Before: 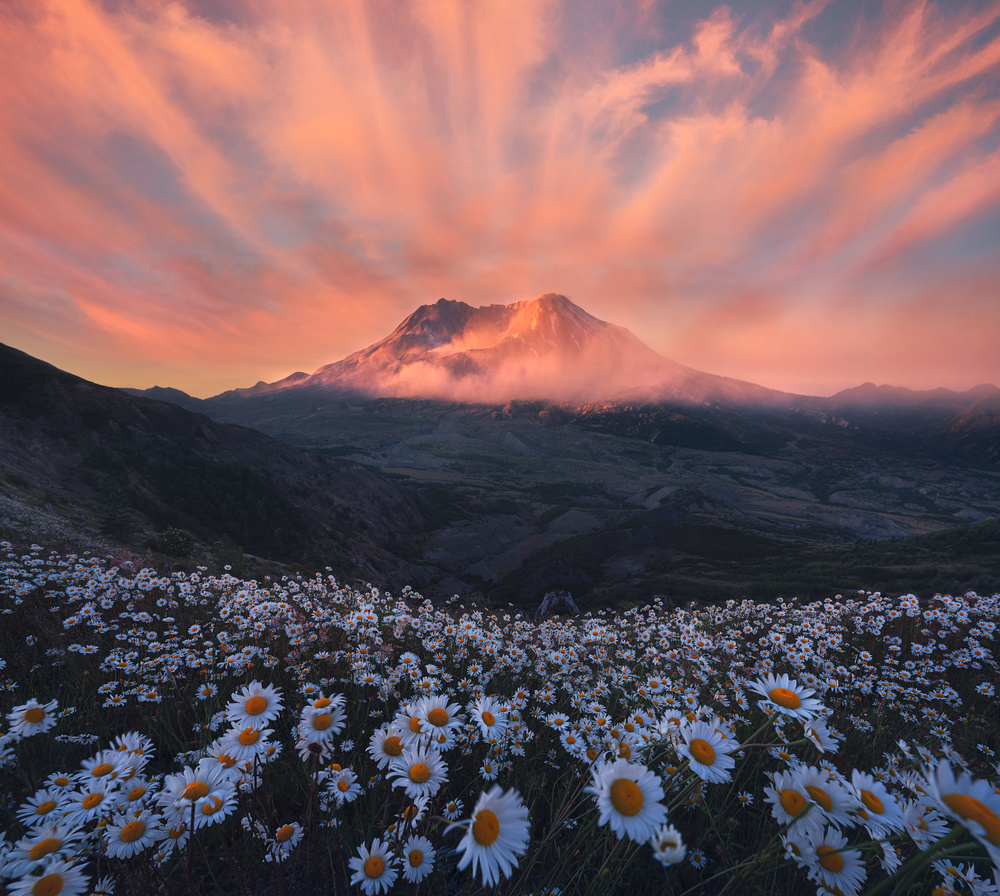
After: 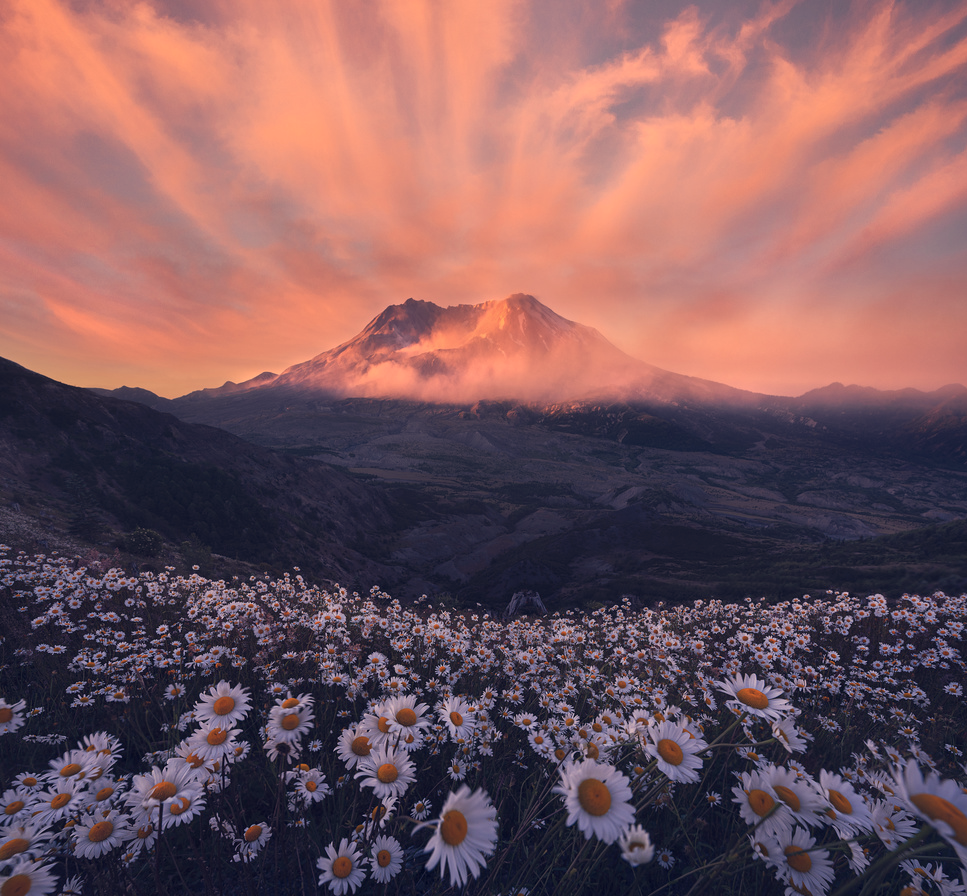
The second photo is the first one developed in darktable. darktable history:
crop and rotate: left 3.238%
color correction: highlights a* 19.59, highlights b* 27.49, shadows a* 3.46, shadows b* -17.28, saturation 0.73
